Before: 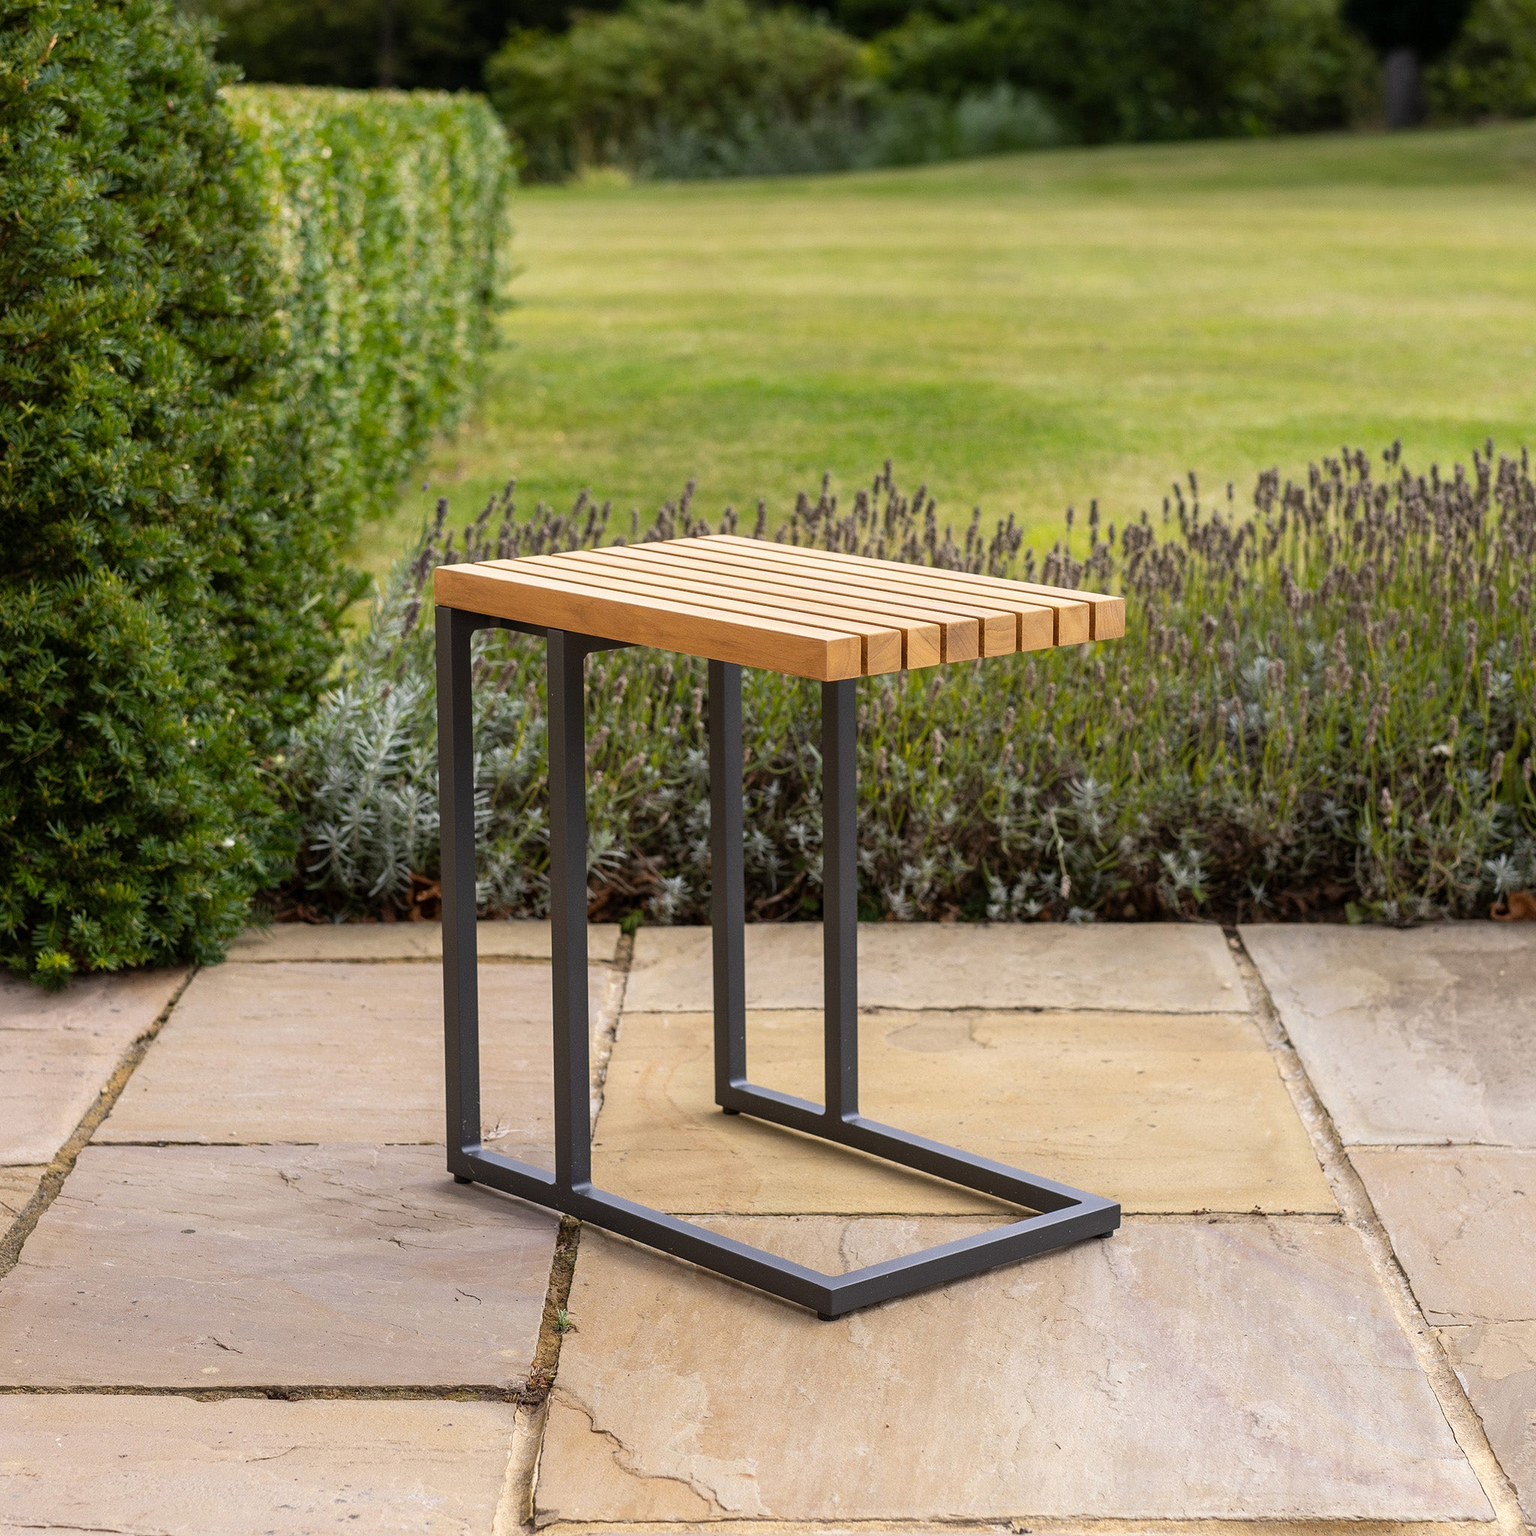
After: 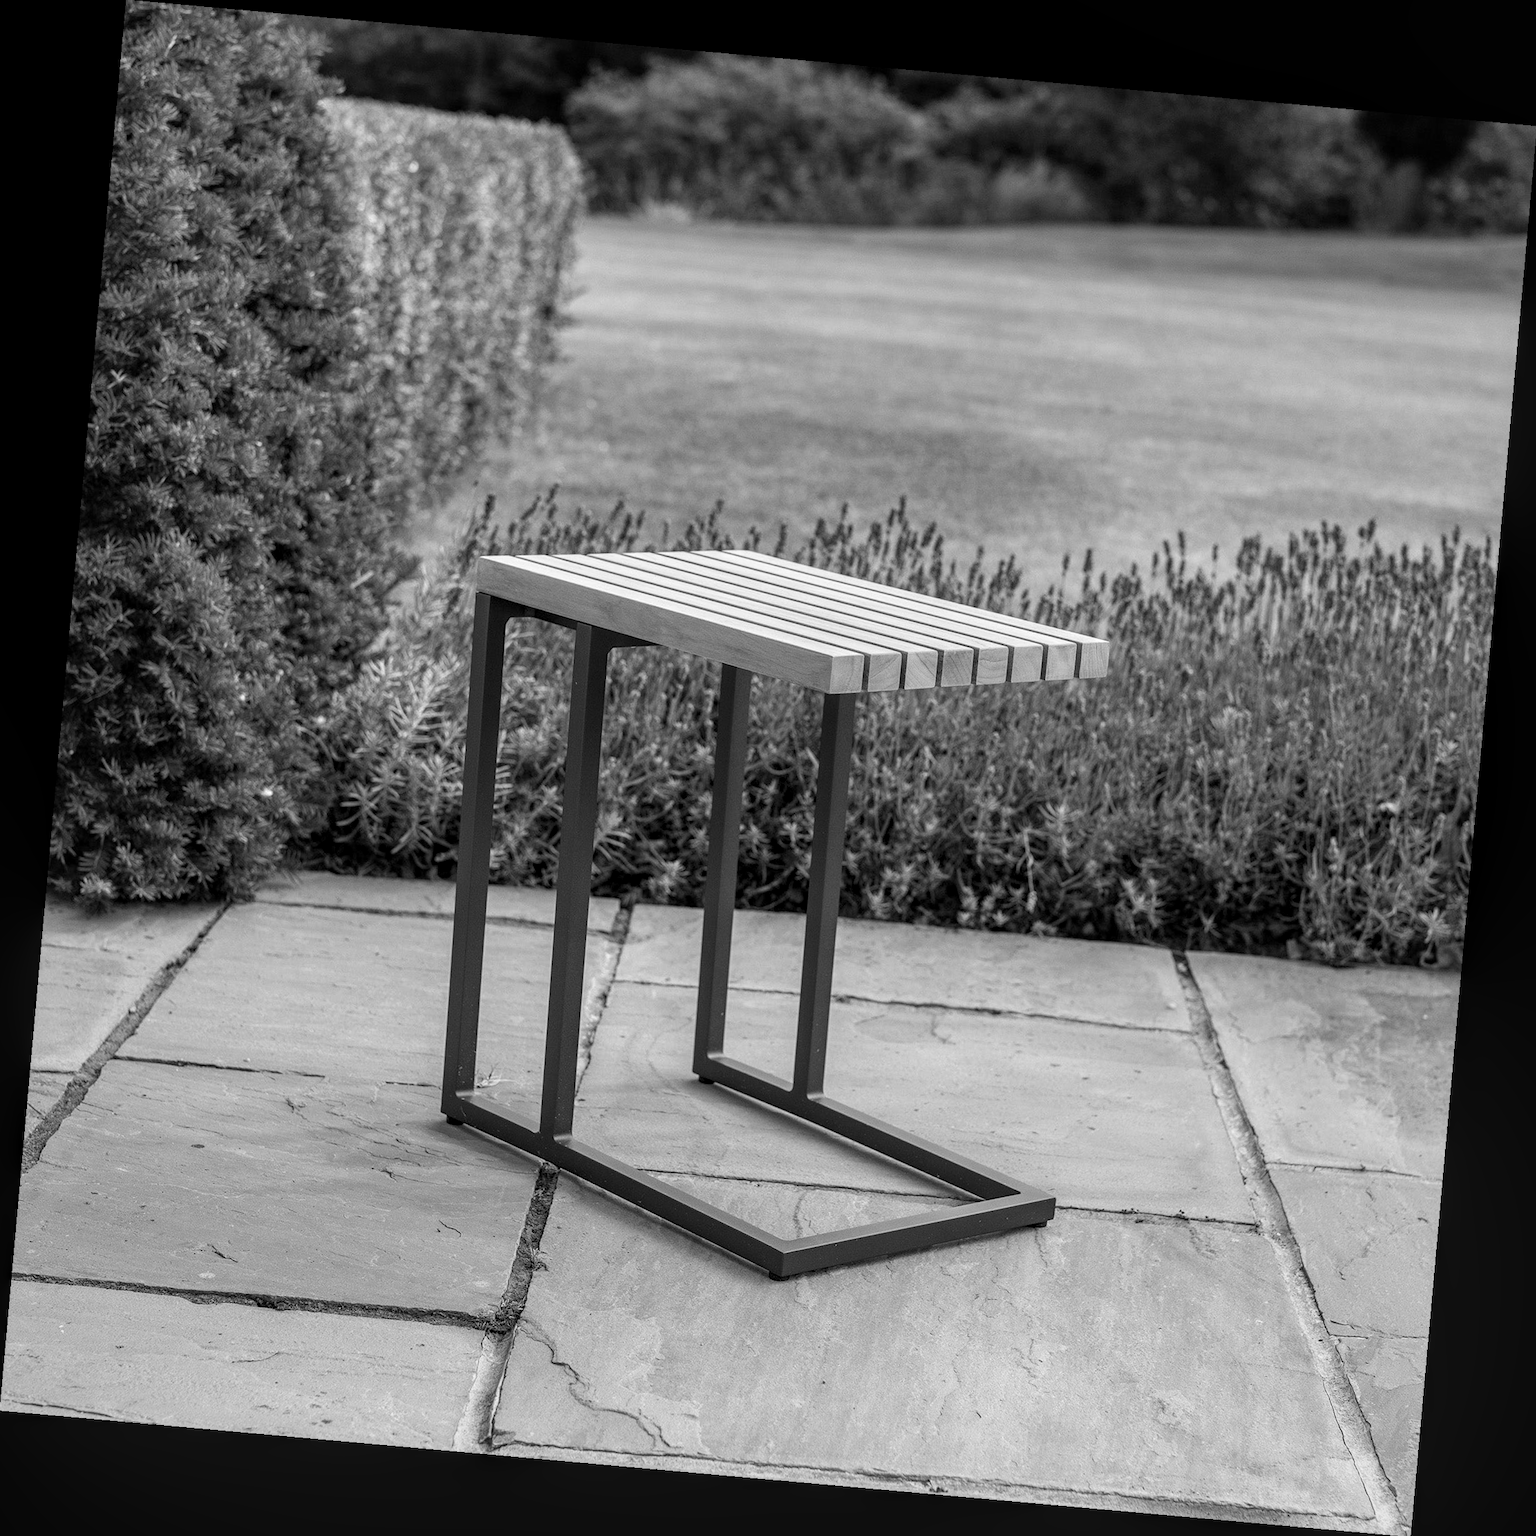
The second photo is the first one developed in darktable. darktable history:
rotate and perspective: rotation 5.12°, automatic cropping off
local contrast: on, module defaults
monochrome: on, module defaults
